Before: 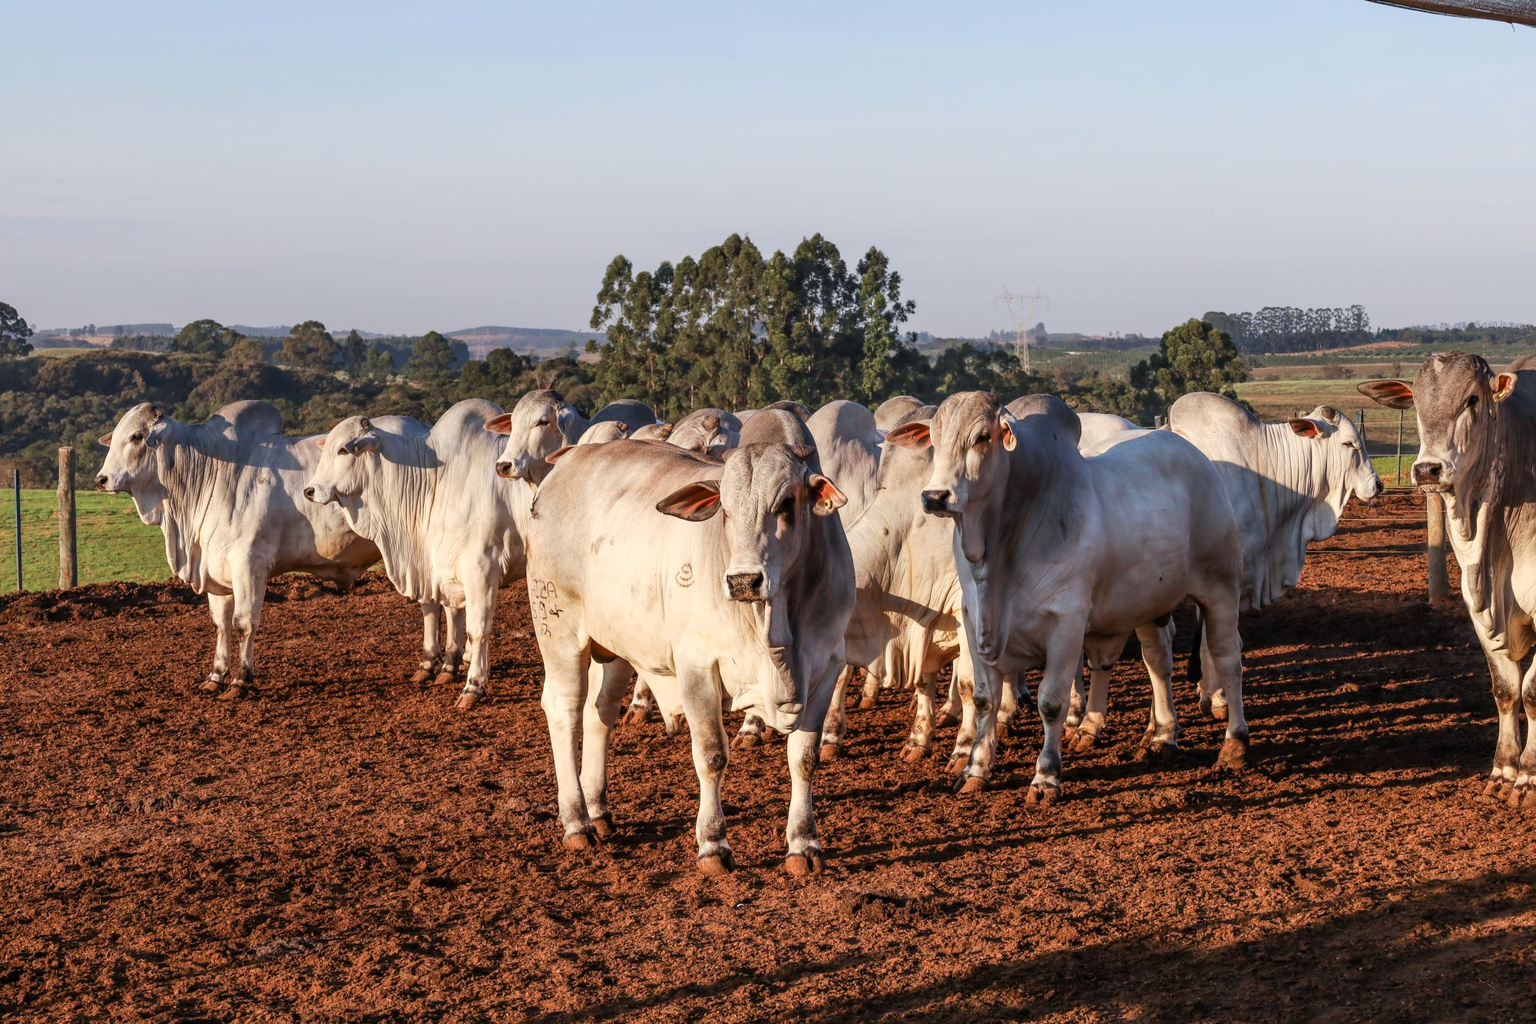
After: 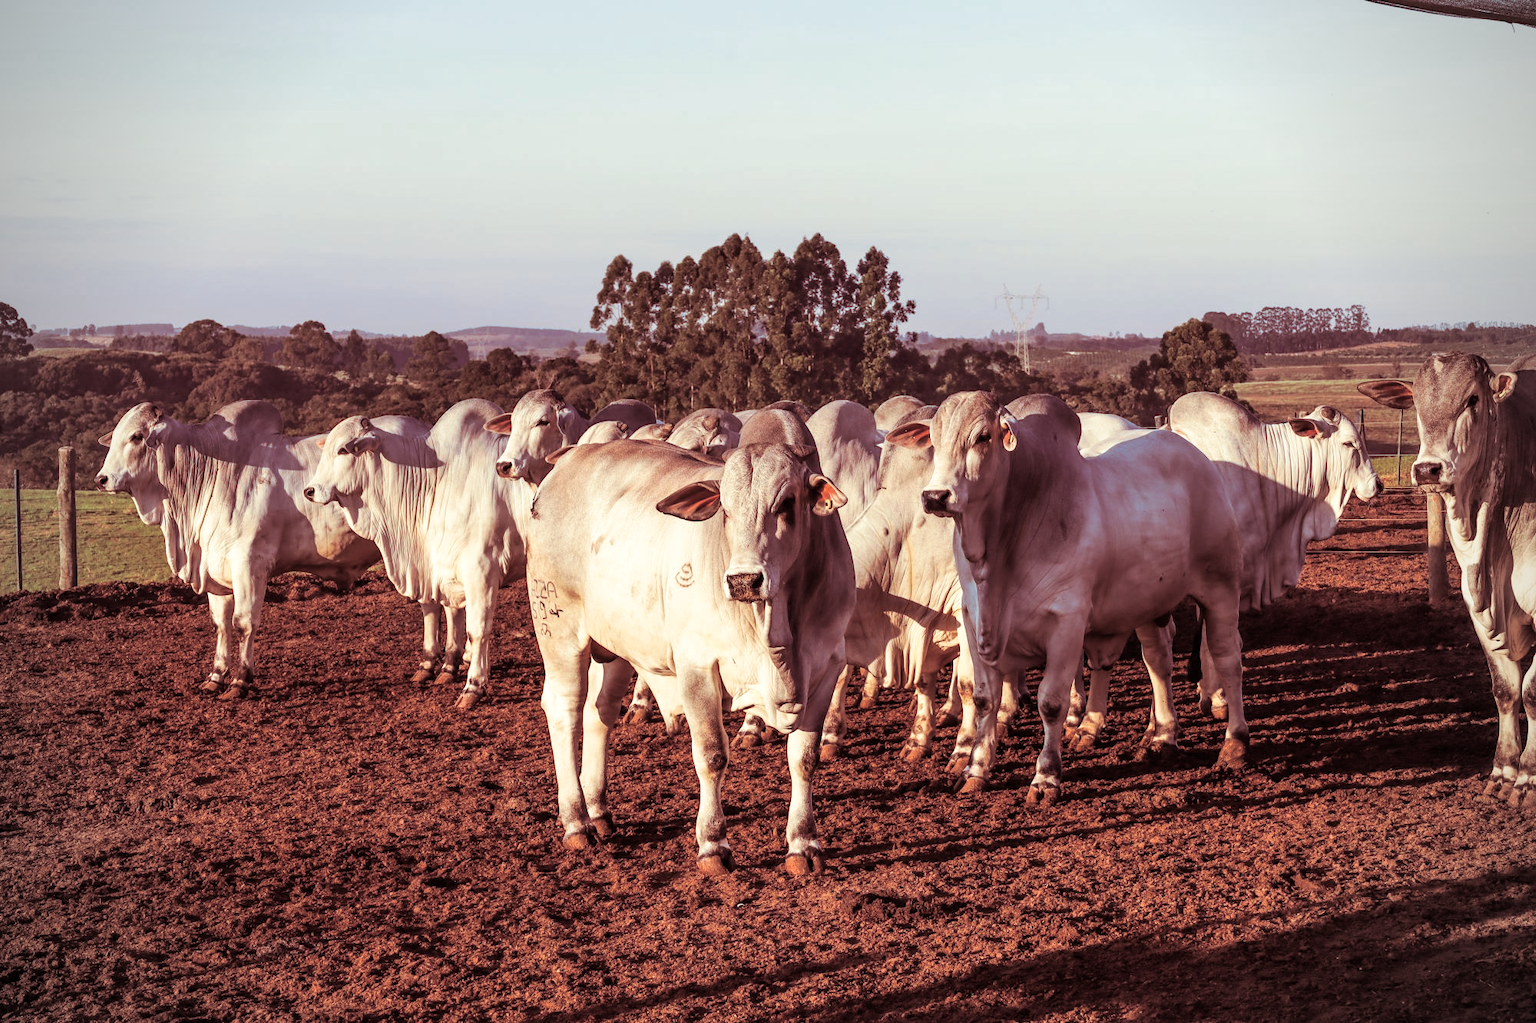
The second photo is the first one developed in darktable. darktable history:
vignetting: on, module defaults
exposure: exposure 0.207 EV, compensate highlight preservation false
split-toning: compress 20%
